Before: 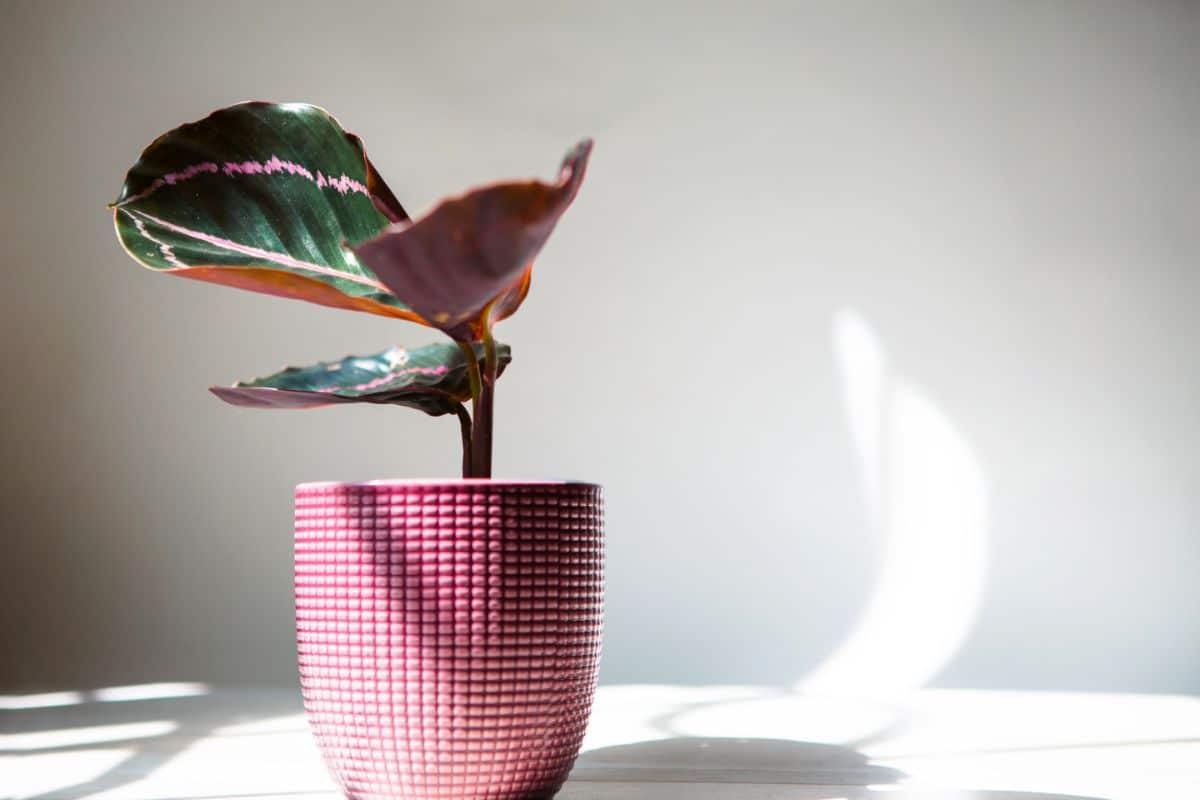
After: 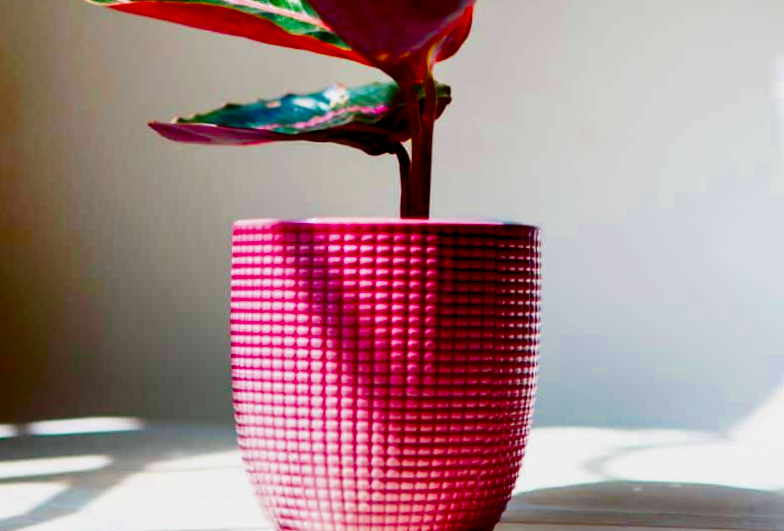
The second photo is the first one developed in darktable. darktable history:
exposure: black level correction 0, exposure 1 EV, compensate highlight preservation false
filmic rgb: black relative exposure -4.32 EV, white relative exposure 4.56 EV, hardness 2.38, contrast 1.05
color balance rgb: perceptual saturation grading › global saturation 14.816%, global vibrance 20%
contrast brightness saturation: brightness -0.983, saturation 0.984
crop and rotate: angle -1°, left 3.915%, top 31.896%, right 29.009%
shadows and highlights: radius 113.23, shadows 50.98, white point adjustment 9.13, highlights -3.13, soften with gaussian
